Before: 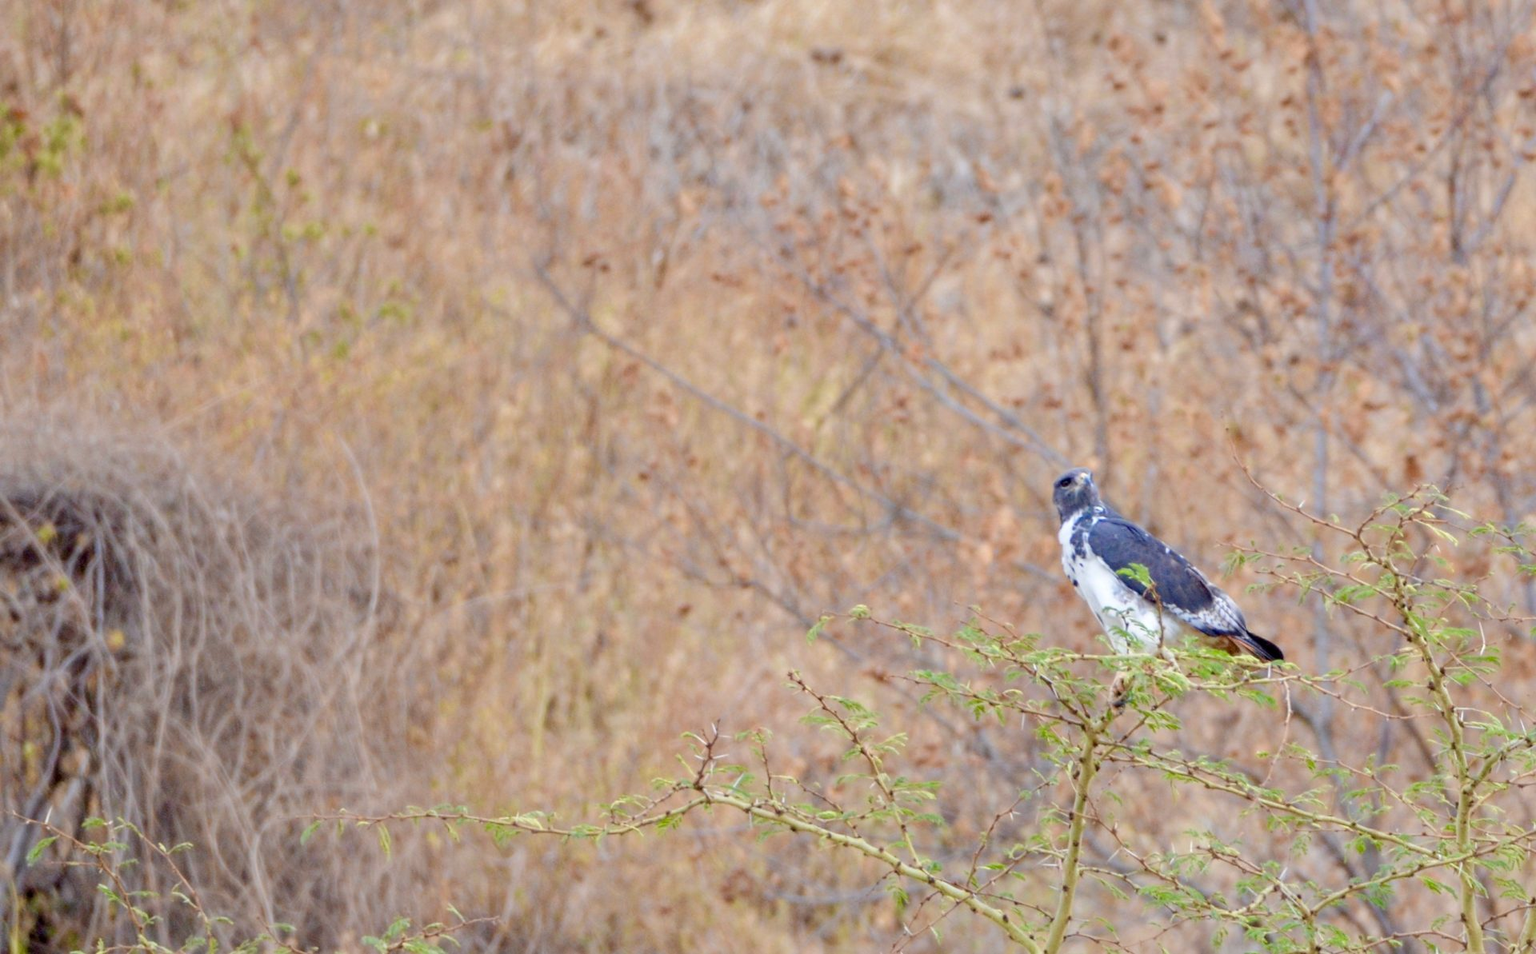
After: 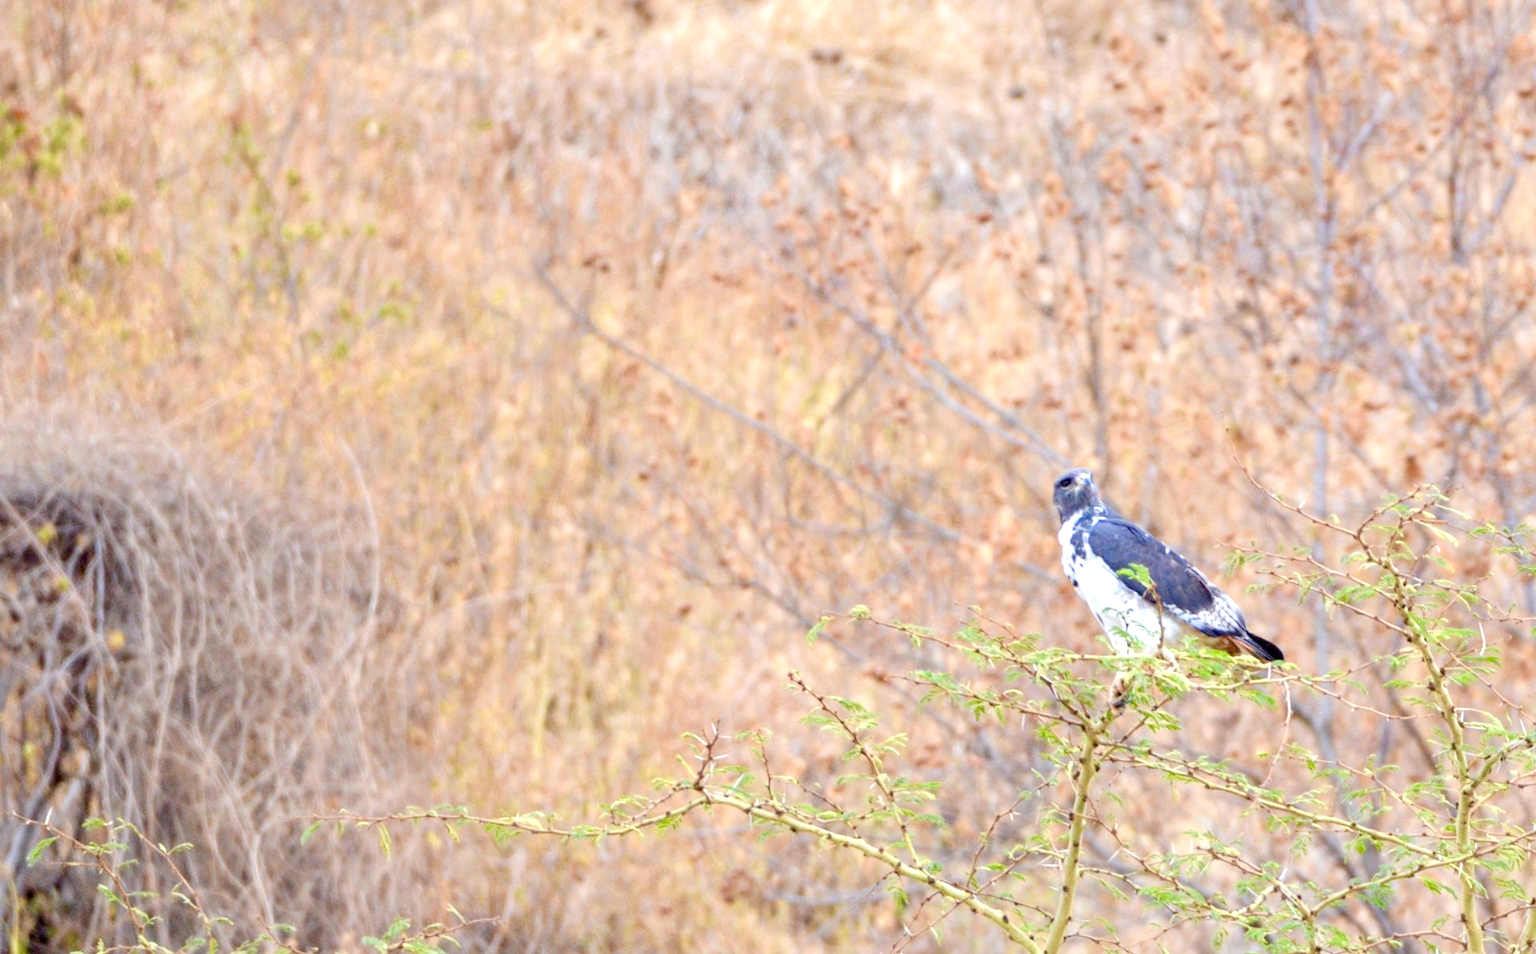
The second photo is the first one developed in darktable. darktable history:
exposure: black level correction 0, exposure 0.703 EV, compensate exposure bias true, compensate highlight preservation false
